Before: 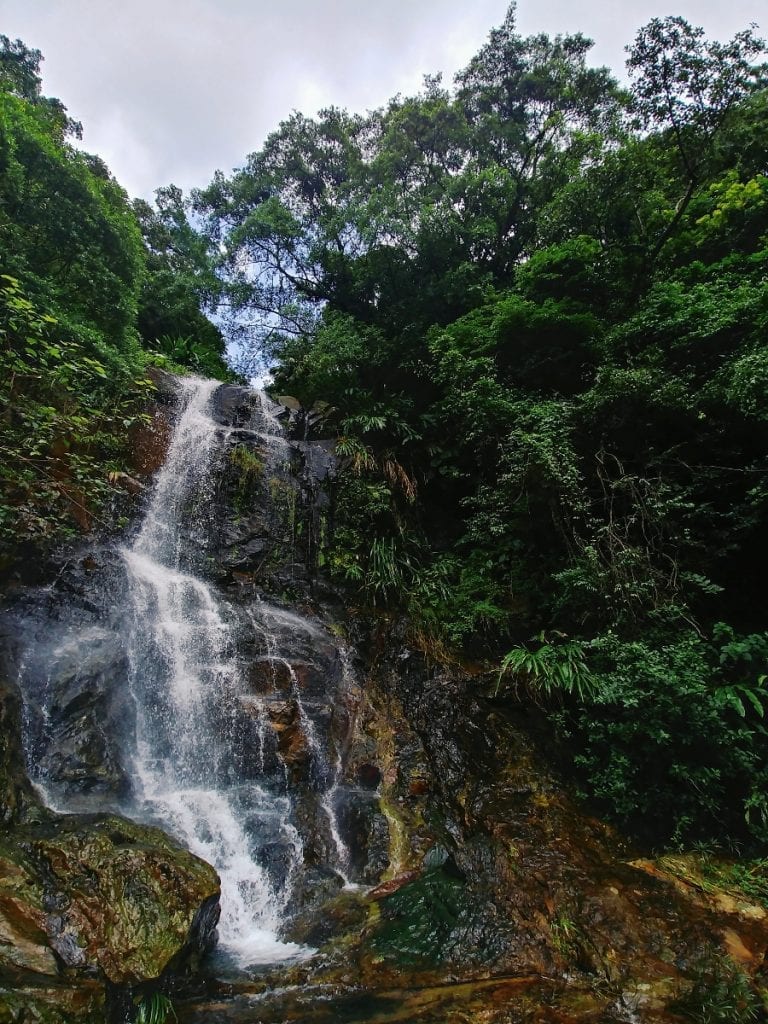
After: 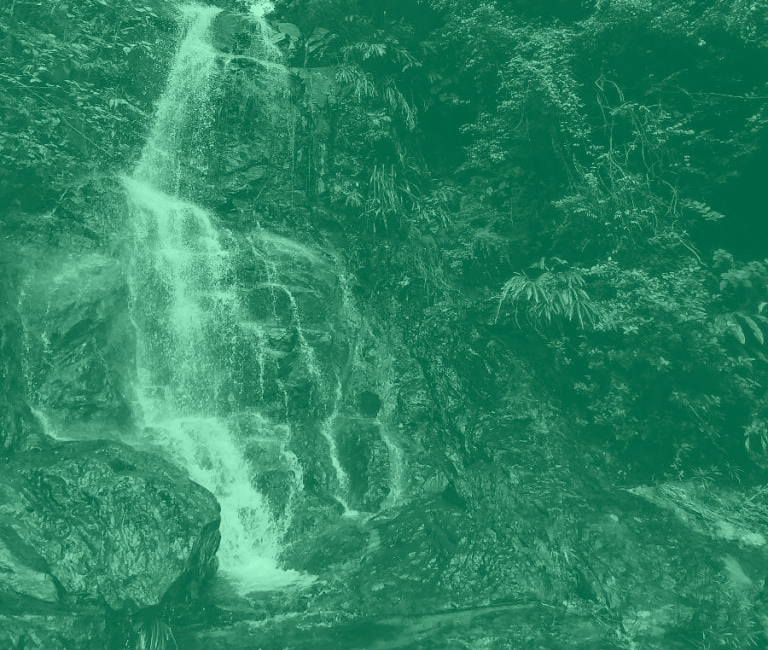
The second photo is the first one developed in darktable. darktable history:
exposure: black level correction 0, exposure 0.7 EV, compensate exposure bias true, compensate highlight preservation false
crop and rotate: top 36.435%
colorize: hue 147.6°, saturation 65%, lightness 21.64%
contrast brightness saturation: contrast 0.07
